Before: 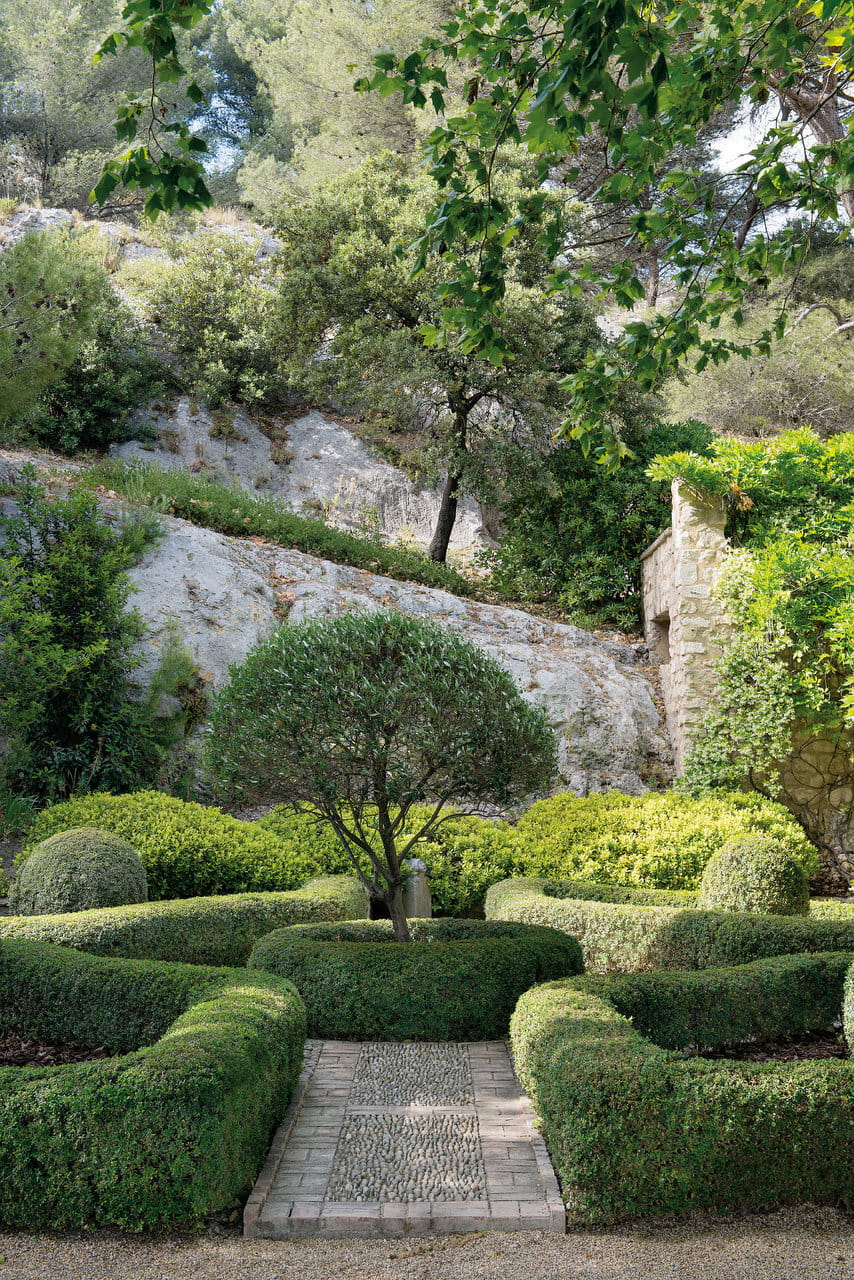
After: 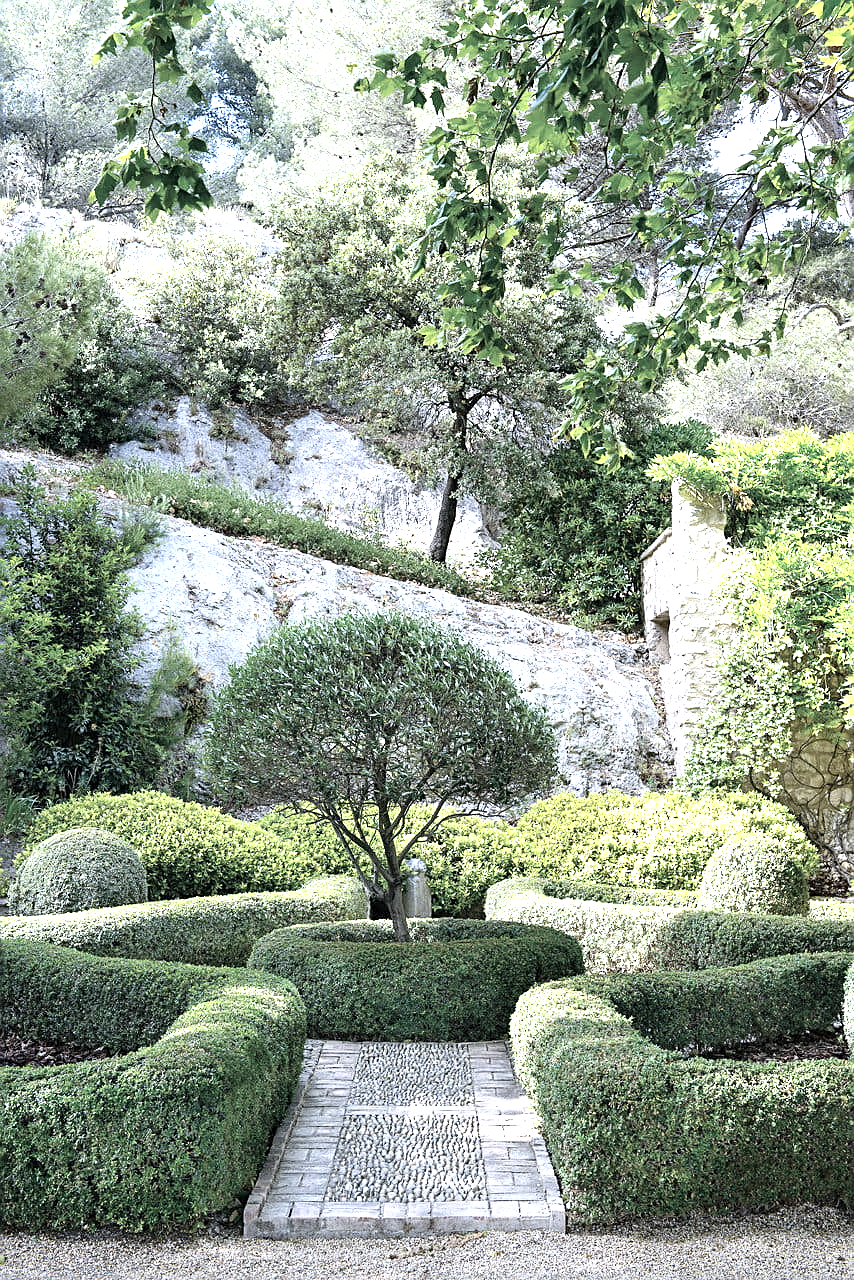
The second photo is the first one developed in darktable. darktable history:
exposure: black level correction 0, exposure 1.2 EV, compensate highlight preservation false
contrast brightness saturation: contrast 0.1, saturation -0.36
white balance: red 0.948, green 1.02, blue 1.176
sharpen: on, module defaults
